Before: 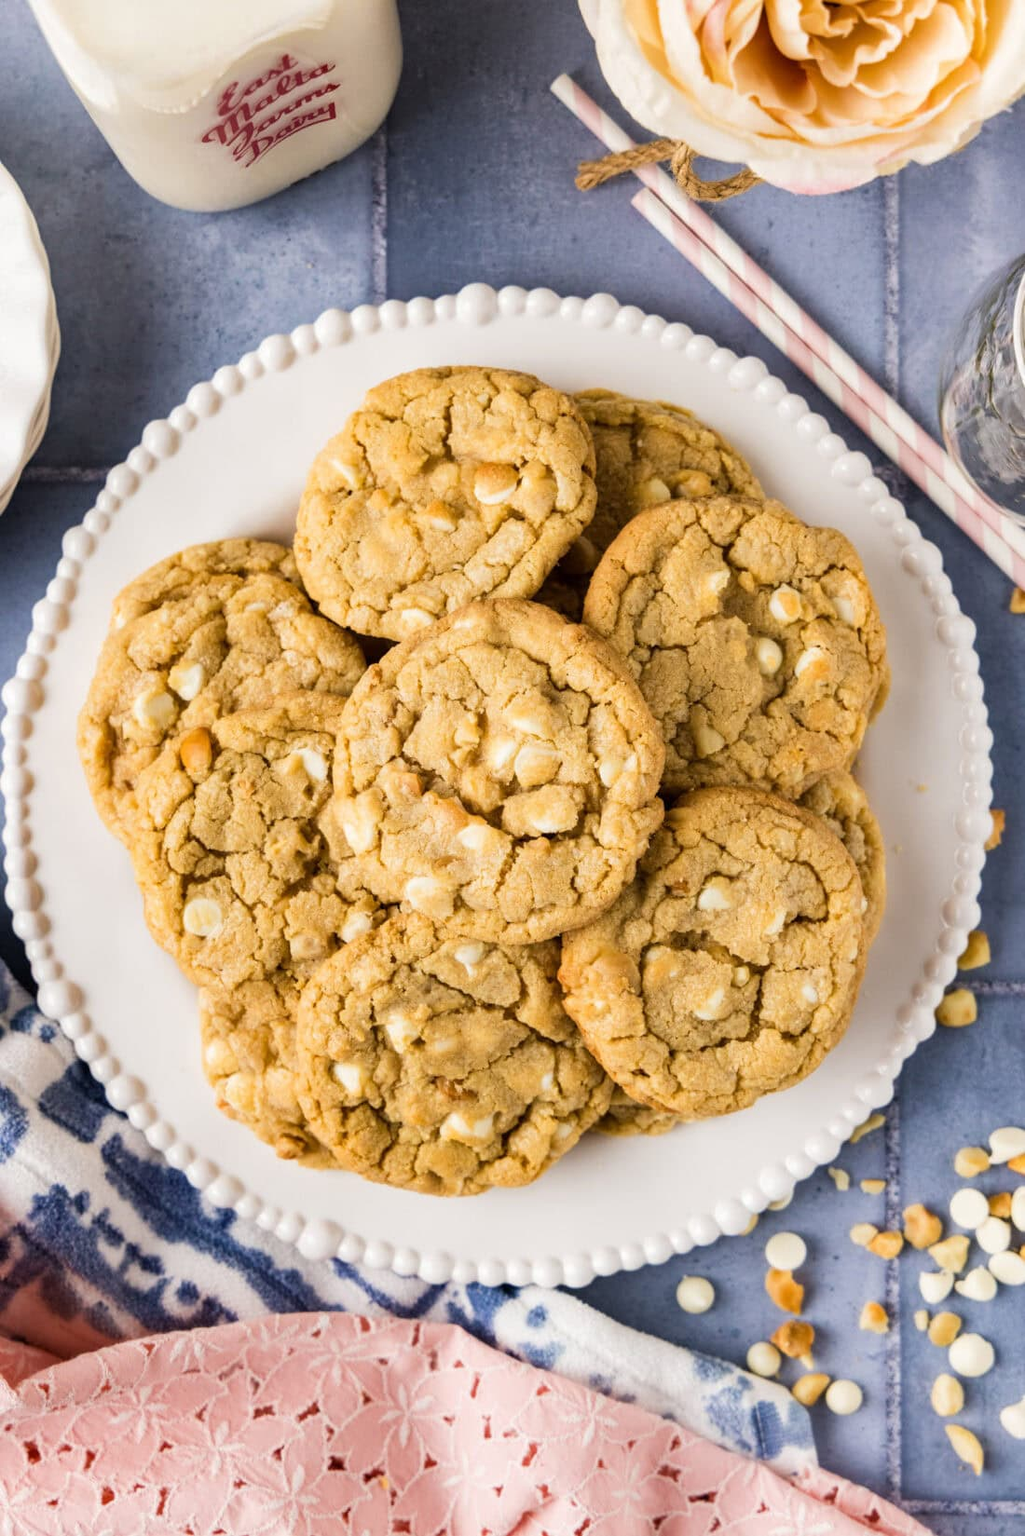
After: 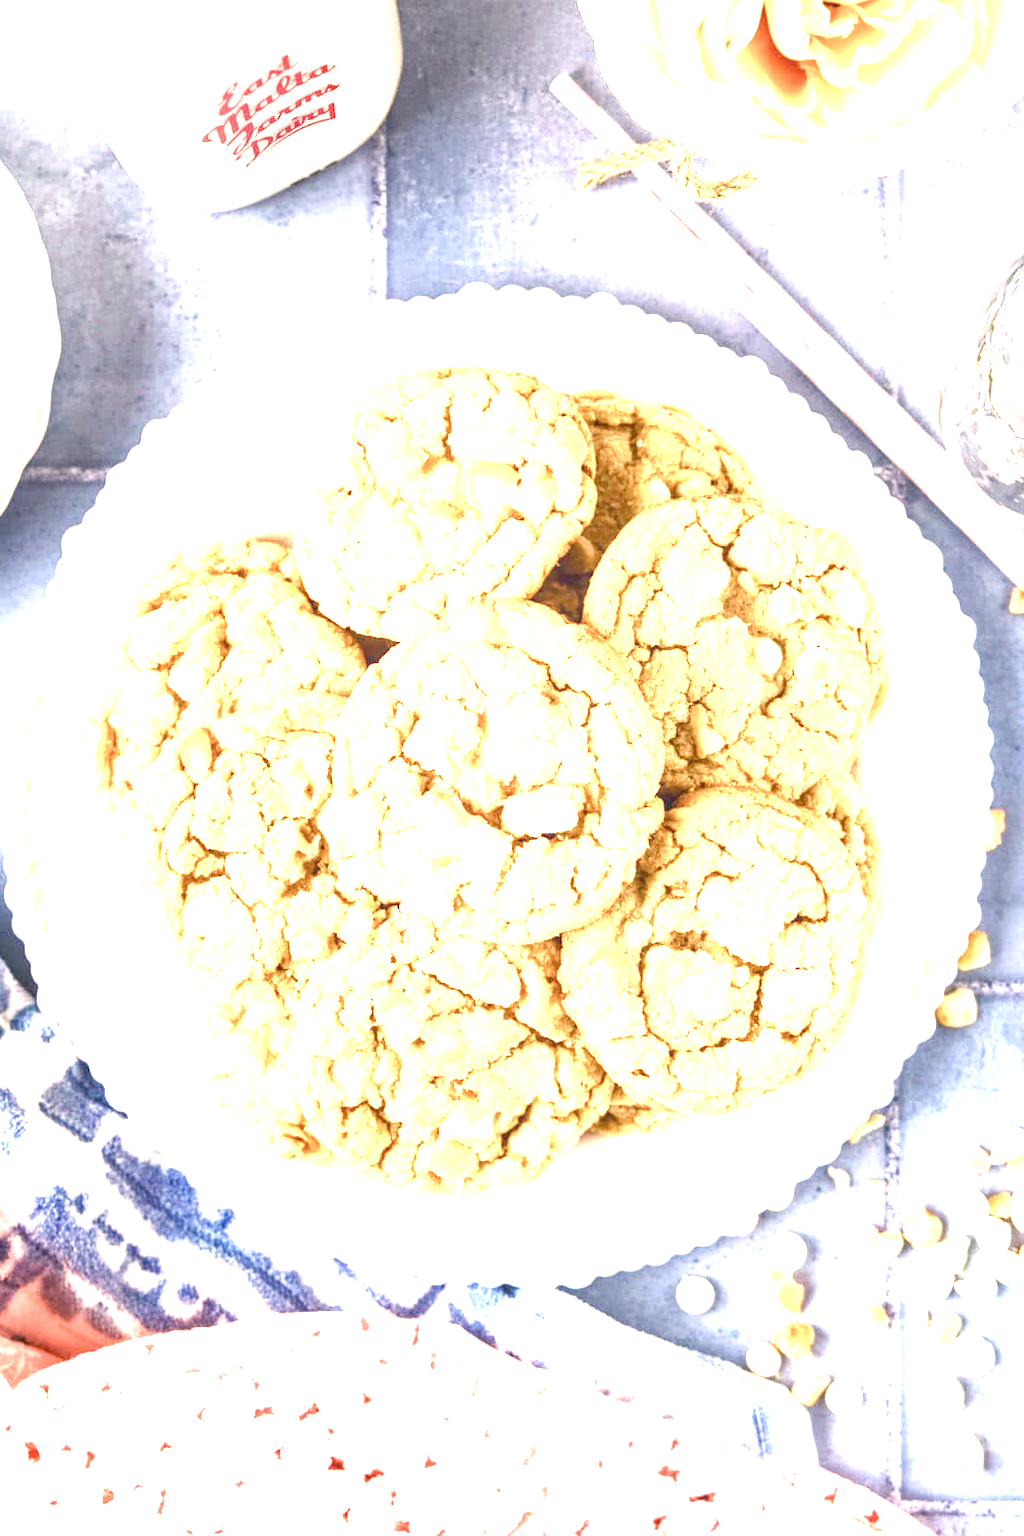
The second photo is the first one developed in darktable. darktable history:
exposure: black level correction 0, exposure 2.327 EV, compensate exposure bias true, compensate highlight preservation false
color balance rgb: shadows lift › chroma 2%, shadows lift › hue 250°, power › hue 326.4°, highlights gain › chroma 2%, highlights gain › hue 64.8°, global offset › luminance 0.5%, global offset › hue 58.8°, perceptual saturation grading › highlights -25%, perceptual saturation grading › shadows 30%, global vibrance 15%
local contrast: on, module defaults
